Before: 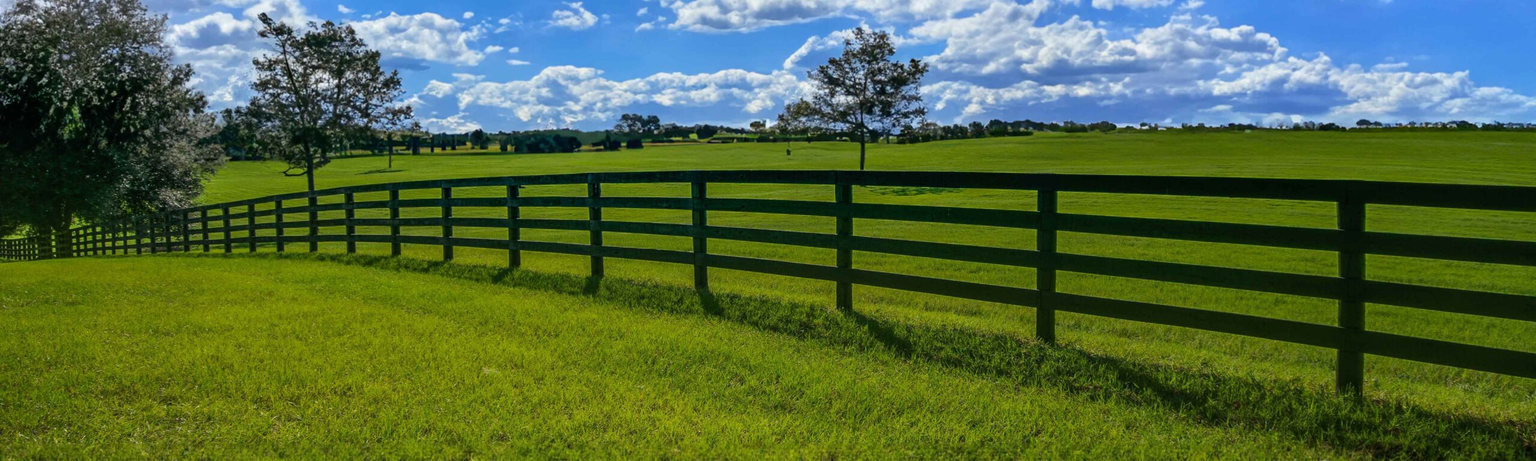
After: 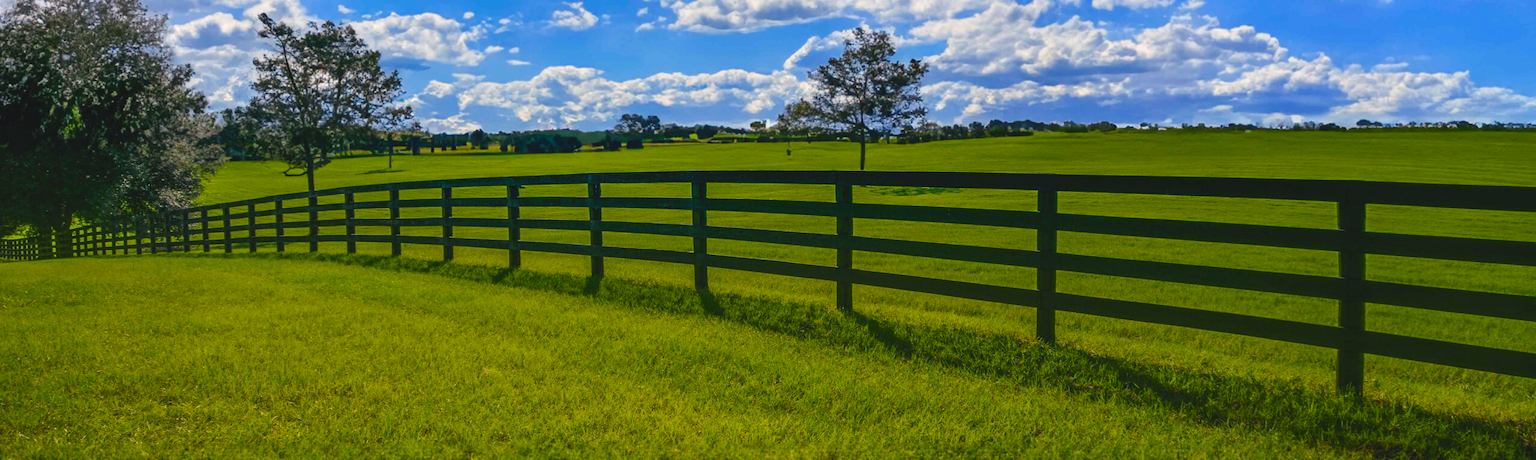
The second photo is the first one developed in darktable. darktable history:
white balance: emerald 1
color balance rgb: shadows lift › chroma 2%, shadows lift › hue 247.2°, power › chroma 0.3%, power › hue 25.2°, highlights gain › chroma 3%, highlights gain › hue 60°, global offset › luminance 0.75%, perceptual saturation grading › global saturation 20%, perceptual saturation grading › highlights -20%, perceptual saturation grading › shadows 30%, global vibrance 20%
